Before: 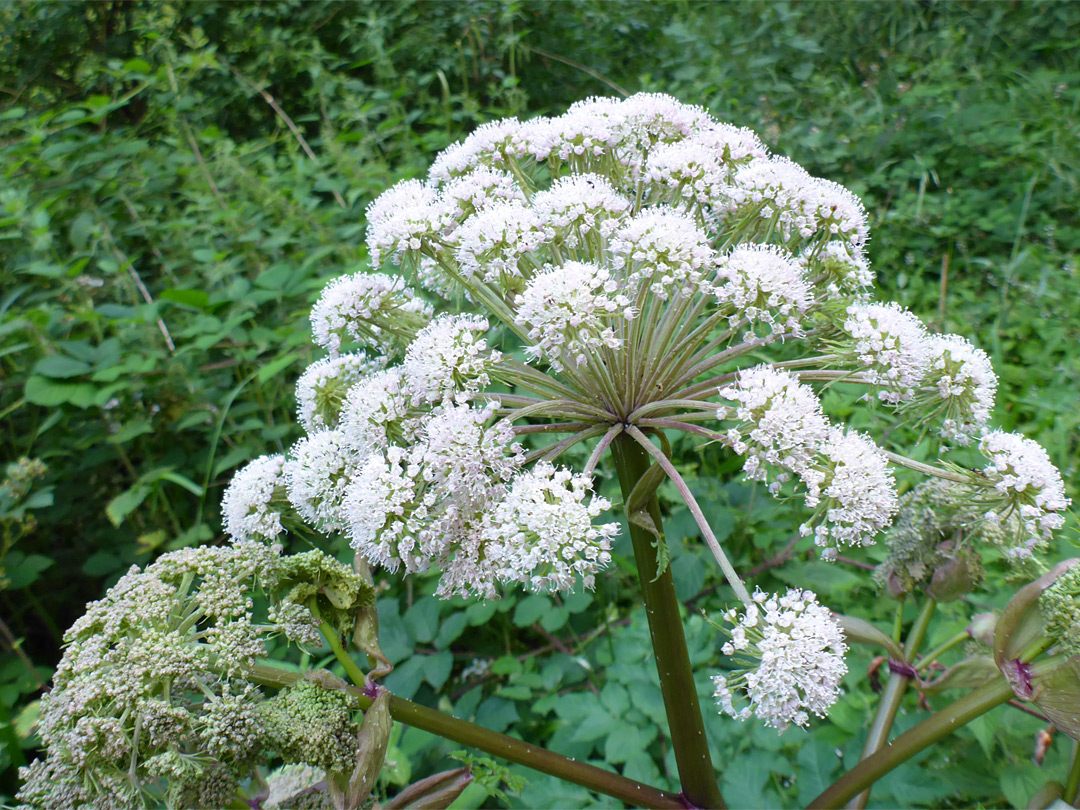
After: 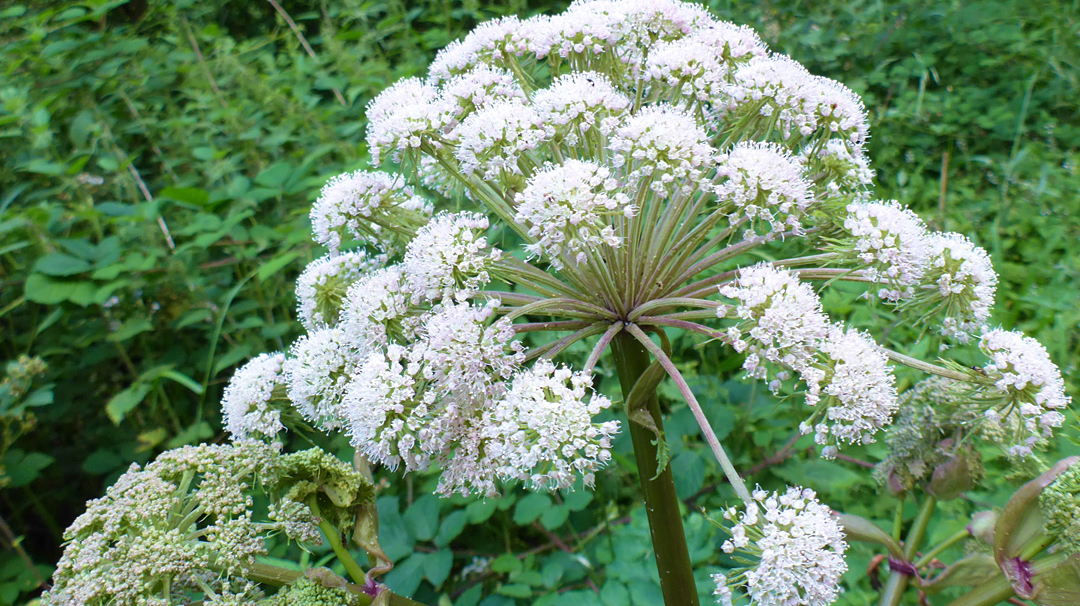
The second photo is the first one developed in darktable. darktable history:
velvia: on, module defaults
crop and rotate: top 12.594%, bottom 12.471%
